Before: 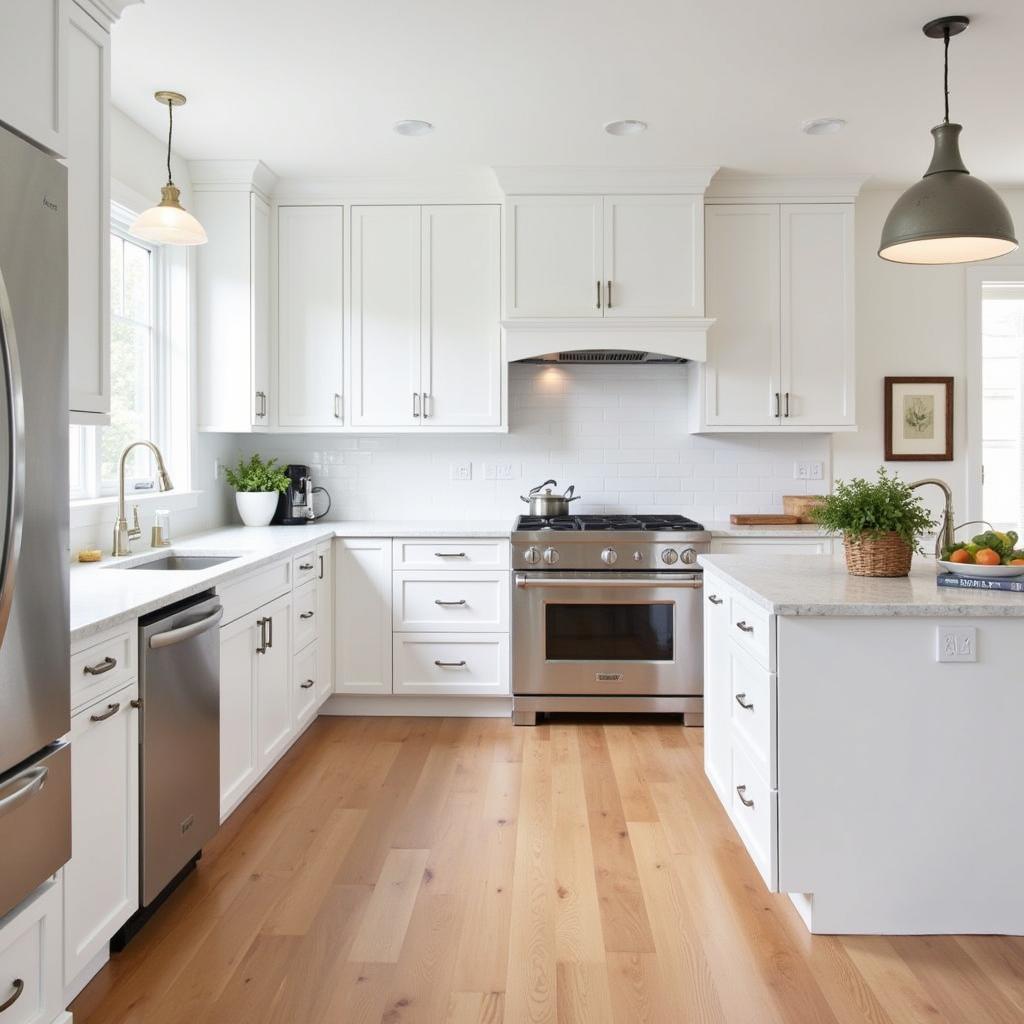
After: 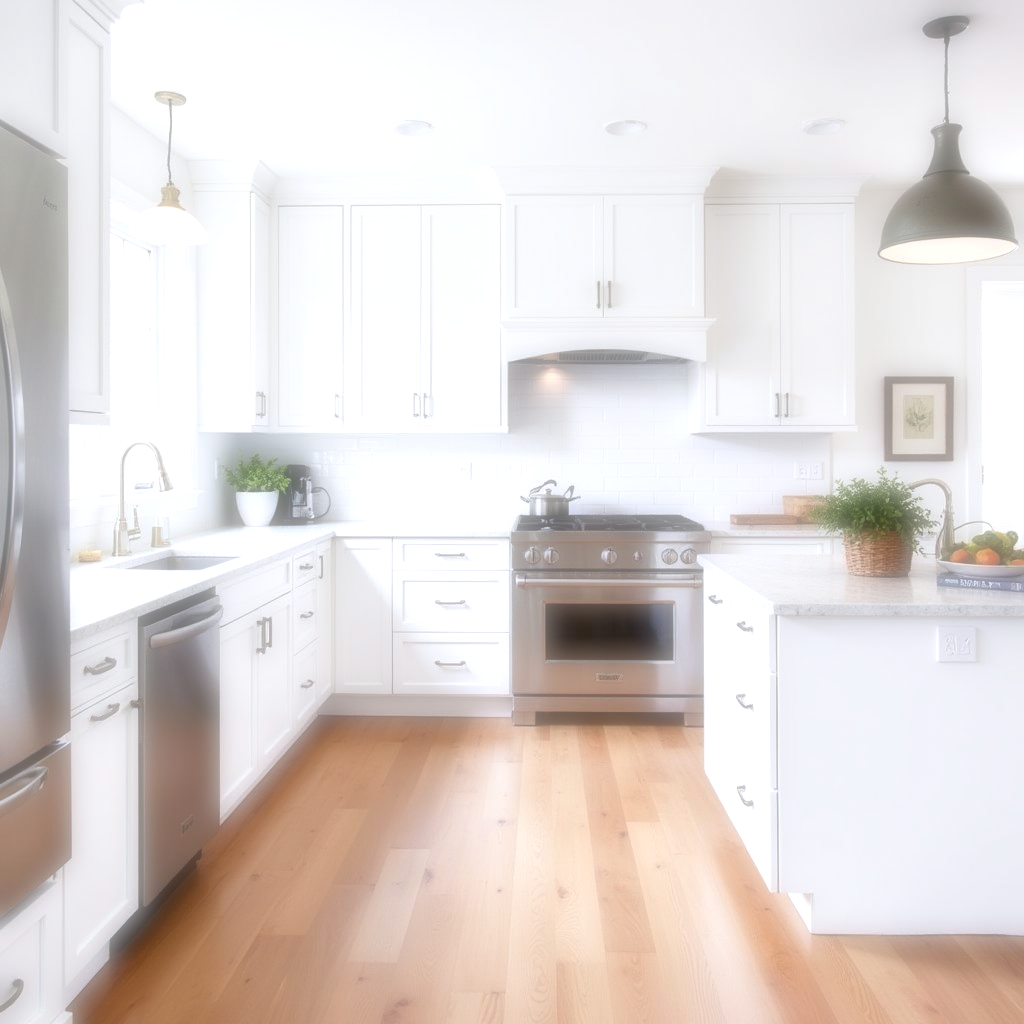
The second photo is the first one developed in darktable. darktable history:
soften: on, module defaults
exposure: black level correction 0.001, exposure 0.5 EV, compensate exposure bias true, compensate highlight preservation false
white balance: red 0.984, blue 1.059
